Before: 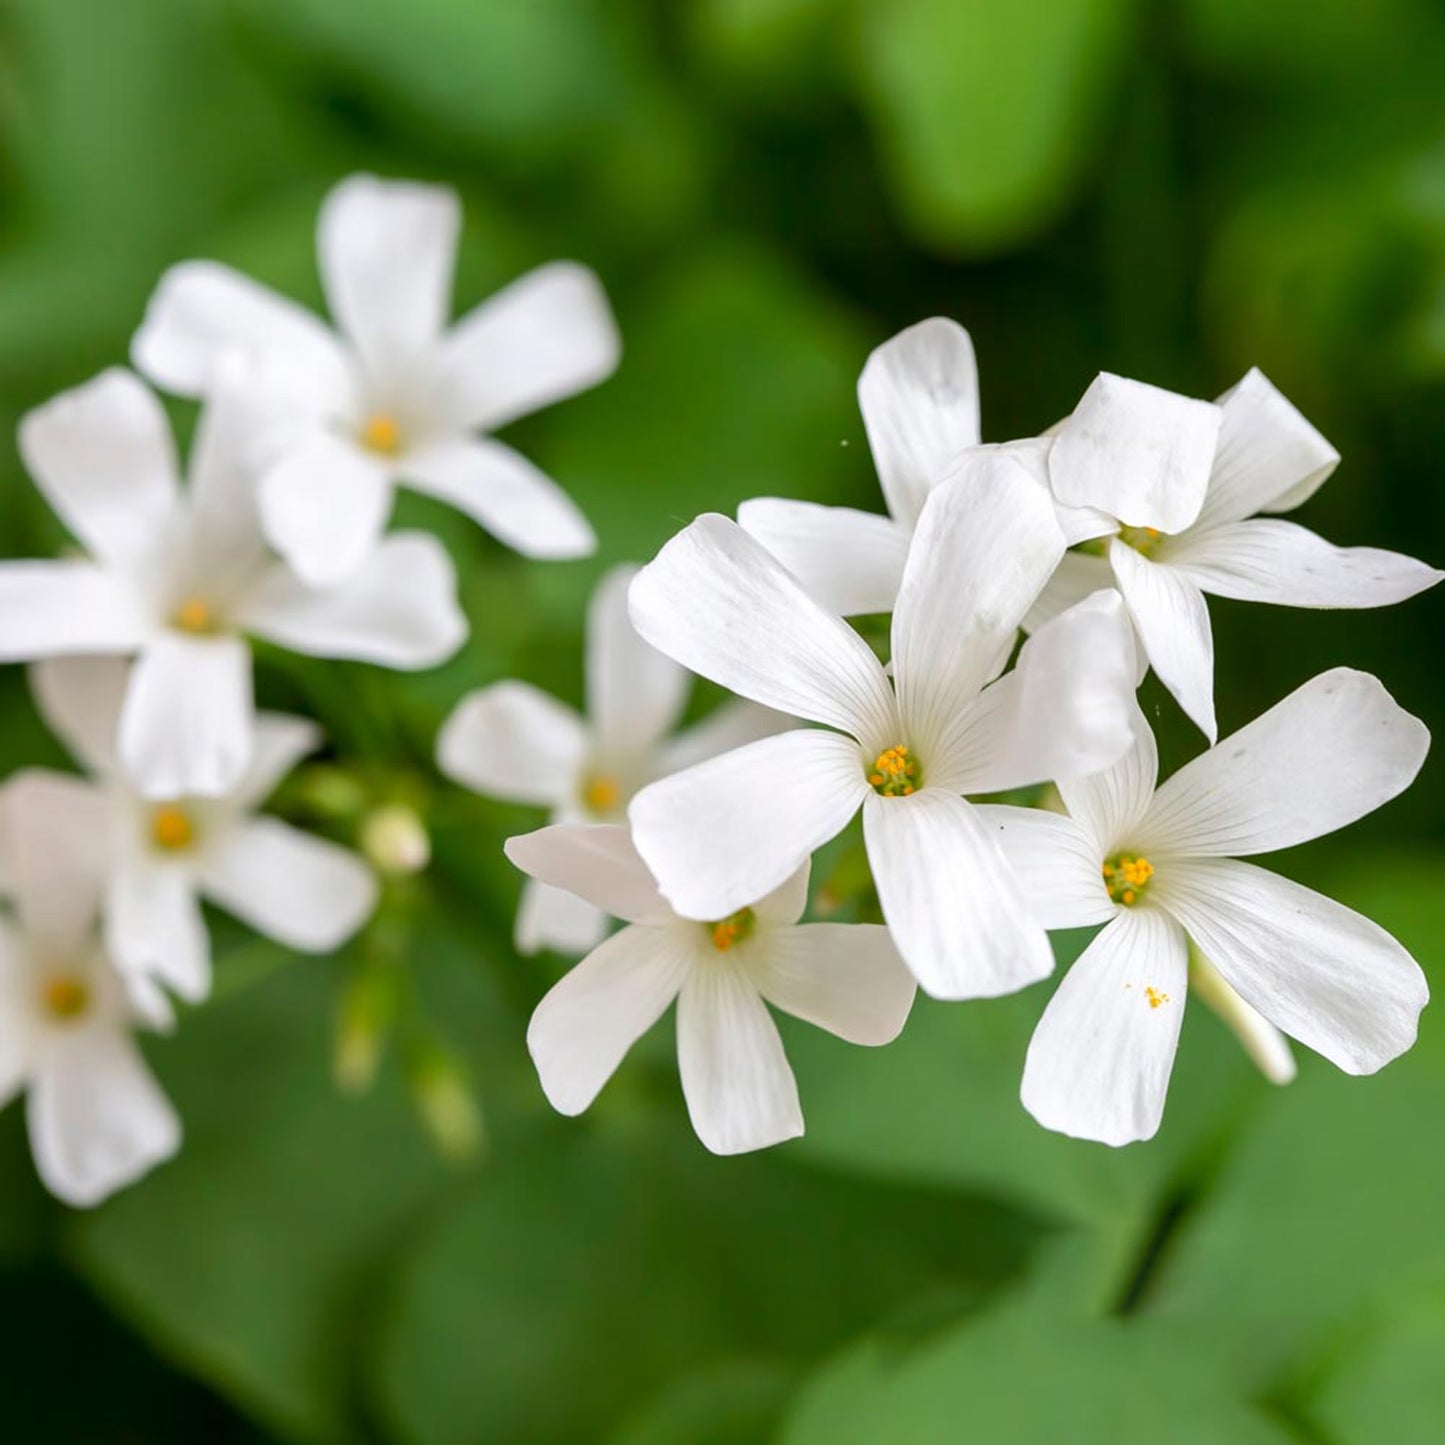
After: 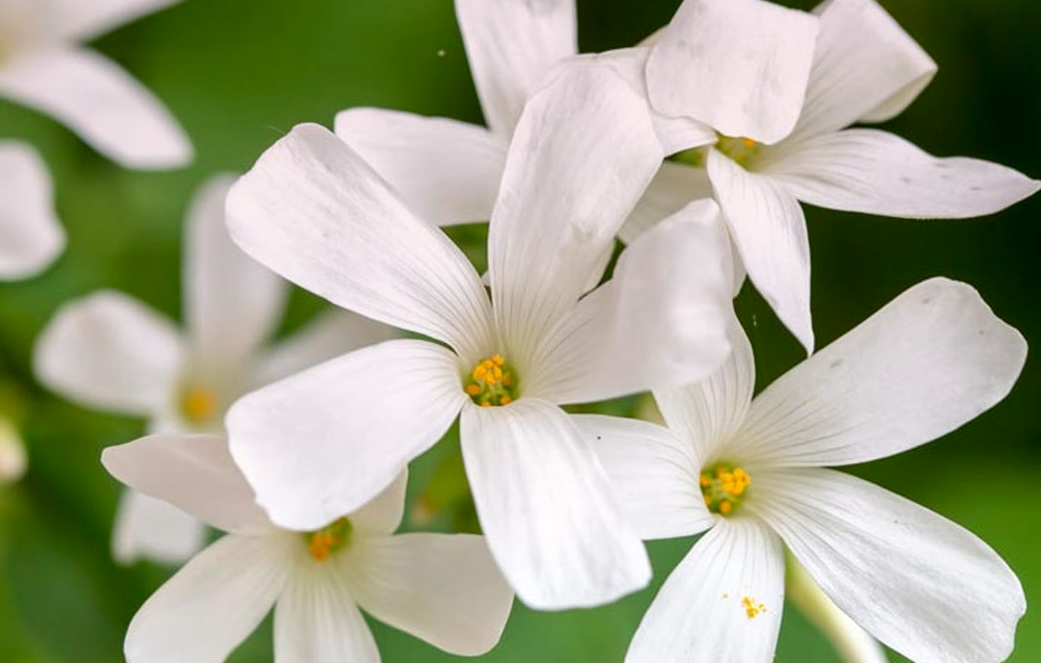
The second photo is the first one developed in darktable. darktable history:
exposure: black level correction 0.001, compensate highlight preservation false
graduated density: density 0.38 EV, hardness 21%, rotation -6.11°, saturation 32%
crop and rotate: left 27.938%, top 27.046%, bottom 27.046%
